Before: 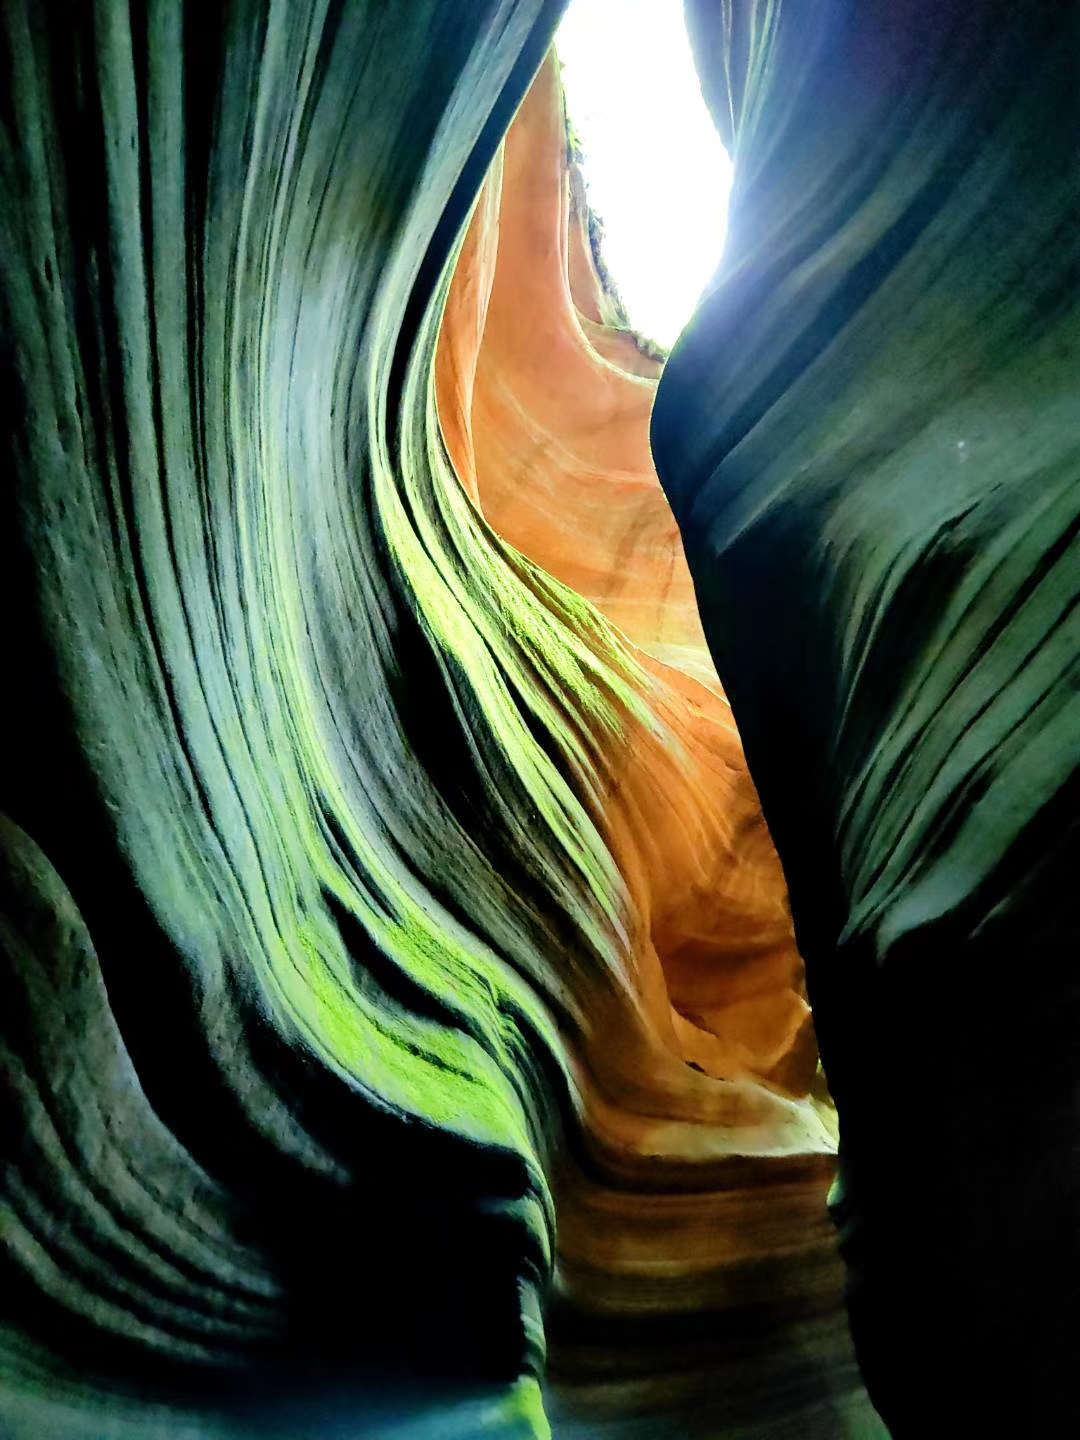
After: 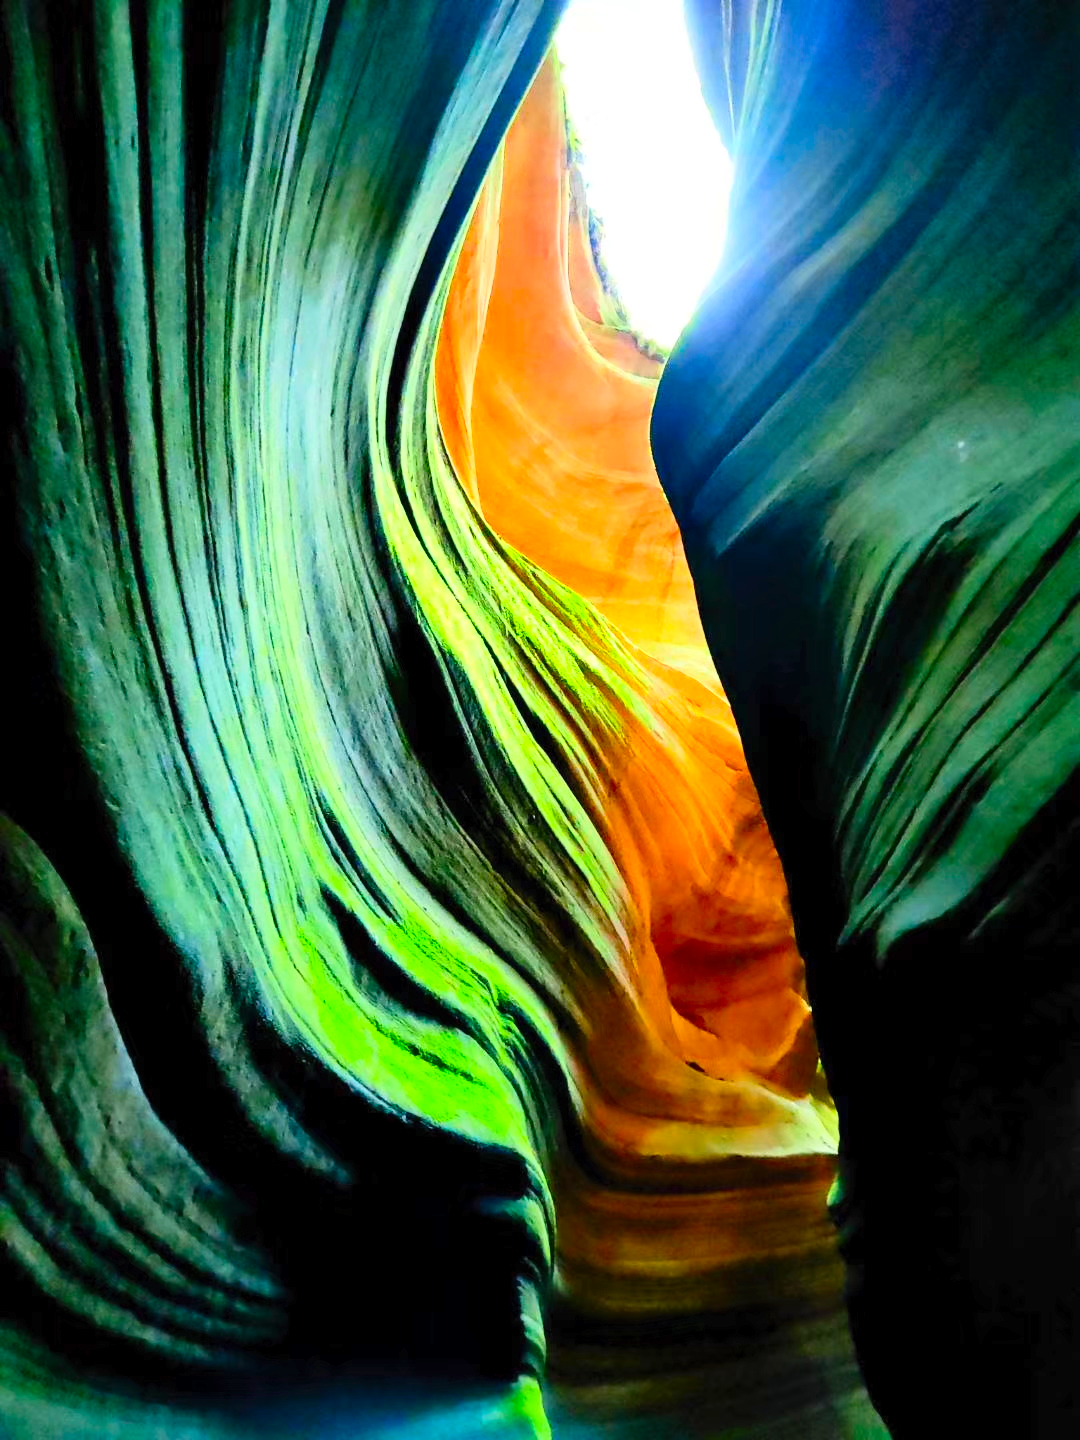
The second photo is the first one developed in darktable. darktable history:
contrast brightness saturation: contrast 0.202, brightness 0.196, saturation 0.793
